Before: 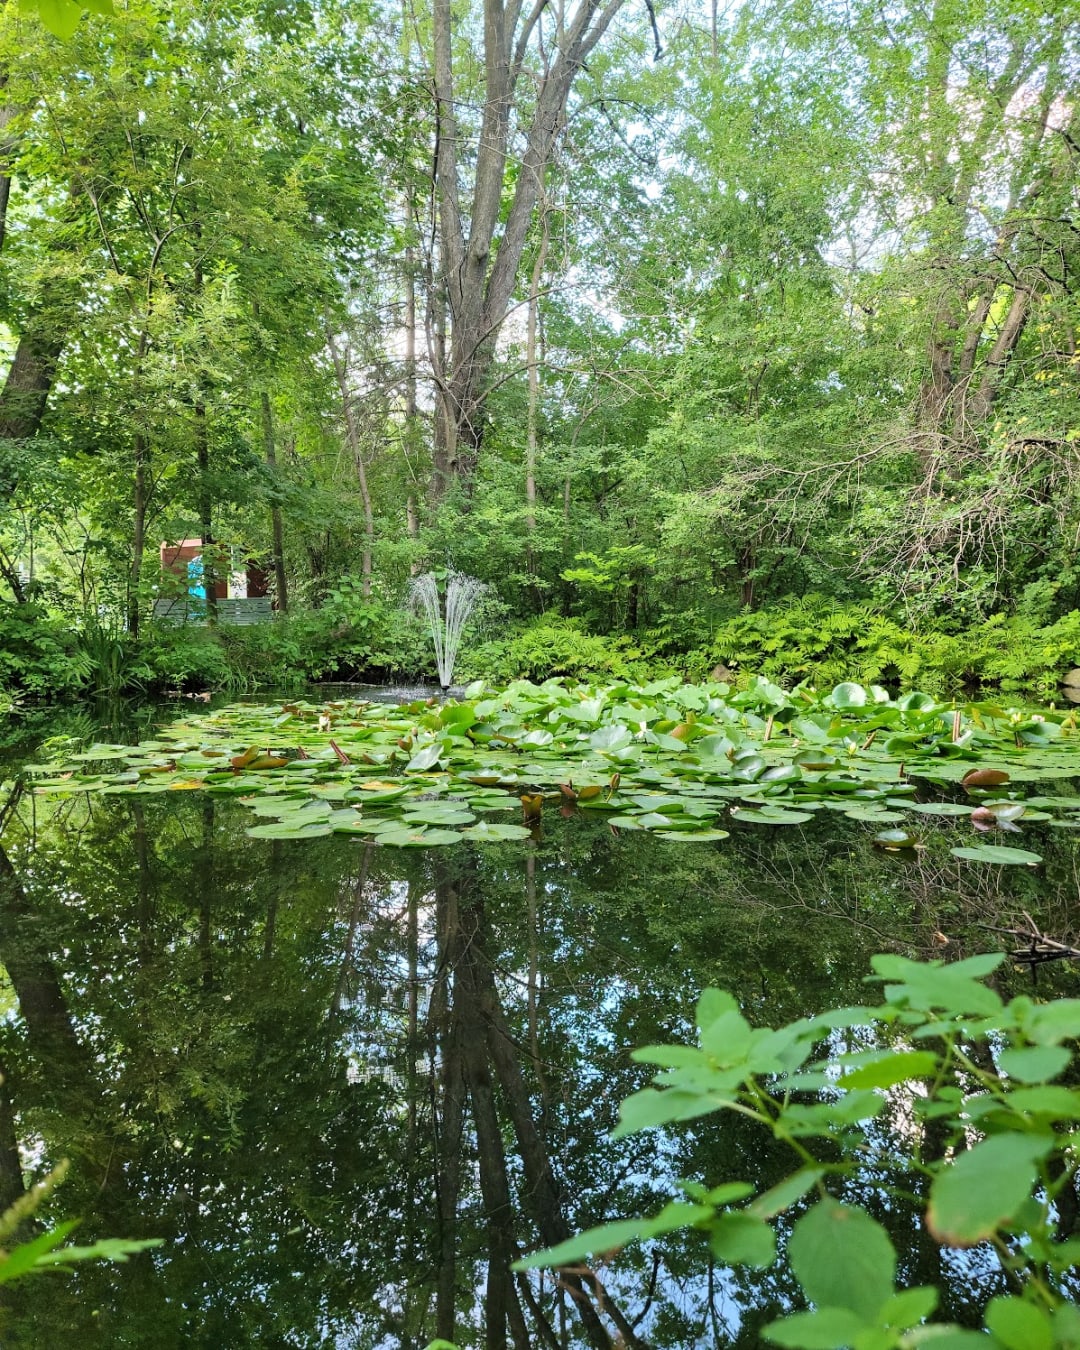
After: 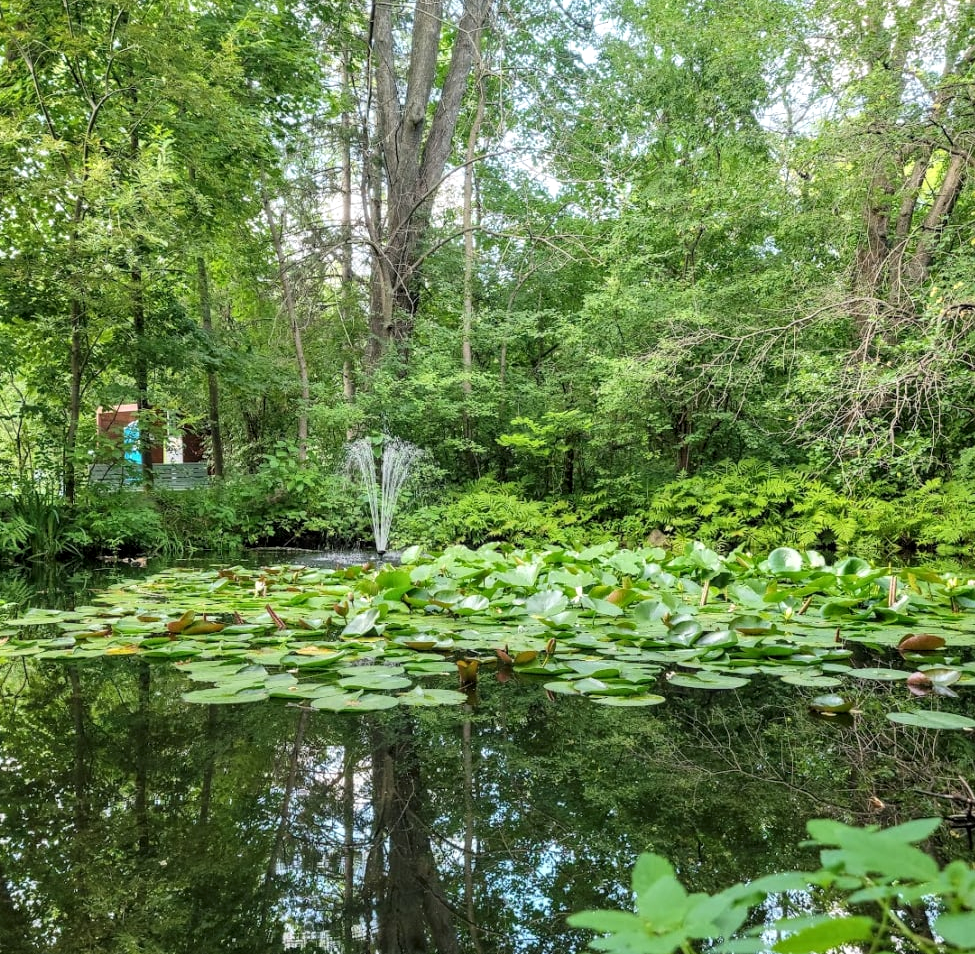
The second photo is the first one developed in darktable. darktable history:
crop: left 5.978%, top 10.017%, right 3.722%, bottom 19.181%
local contrast: on, module defaults
